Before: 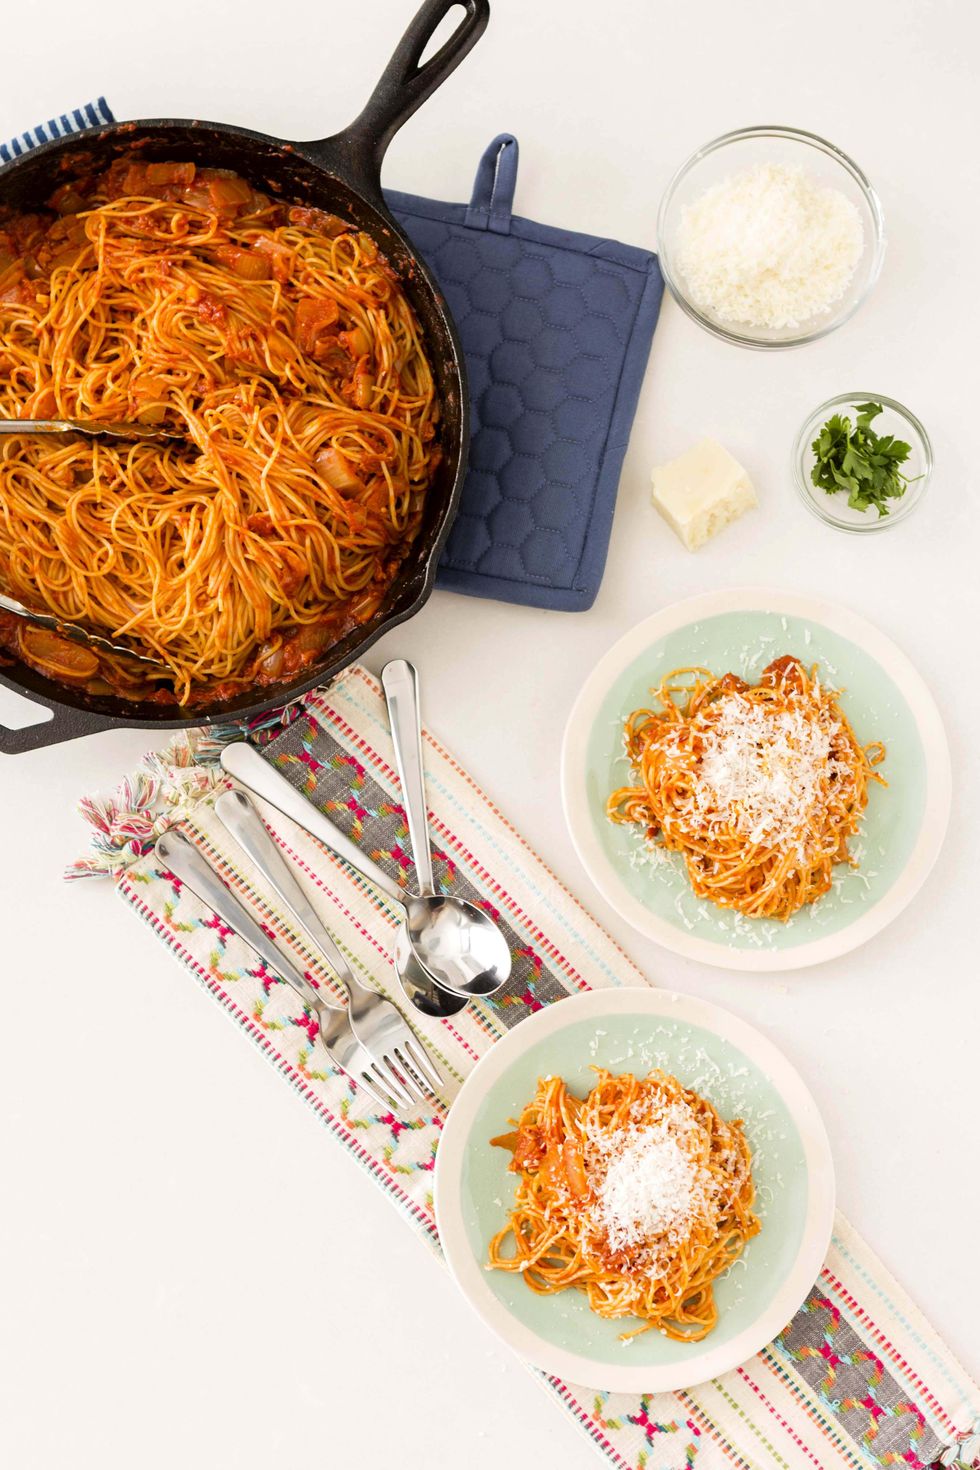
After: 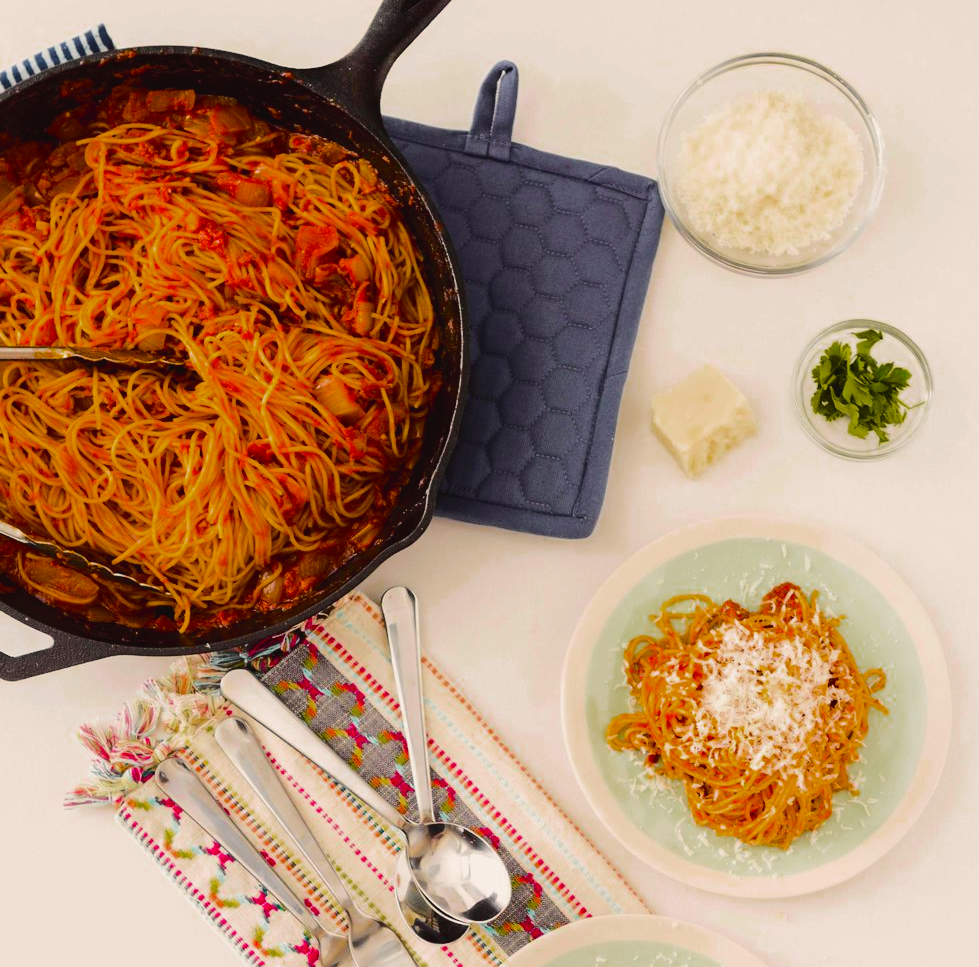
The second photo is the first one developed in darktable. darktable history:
crop and rotate: top 4.967%, bottom 29.227%
color balance rgb: highlights gain › chroma 3.016%, highlights gain › hue 78.38°, perceptual saturation grading › global saturation 30.787%
color zones: curves: ch0 [(0, 0.425) (0.143, 0.422) (0.286, 0.42) (0.429, 0.419) (0.571, 0.419) (0.714, 0.42) (0.857, 0.422) (1, 0.425)]
tone curve: curves: ch0 [(0, 0.032) (0.094, 0.08) (0.265, 0.208) (0.41, 0.417) (0.485, 0.524) (0.638, 0.673) (0.845, 0.828) (0.994, 0.964)]; ch1 [(0, 0) (0.161, 0.092) (0.37, 0.302) (0.437, 0.456) (0.469, 0.482) (0.498, 0.504) (0.576, 0.583) (0.644, 0.638) (0.725, 0.765) (1, 1)]; ch2 [(0, 0) (0.352, 0.403) (0.45, 0.469) (0.502, 0.504) (0.54, 0.521) (0.589, 0.576) (1, 1)], color space Lab, independent channels, preserve colors none
